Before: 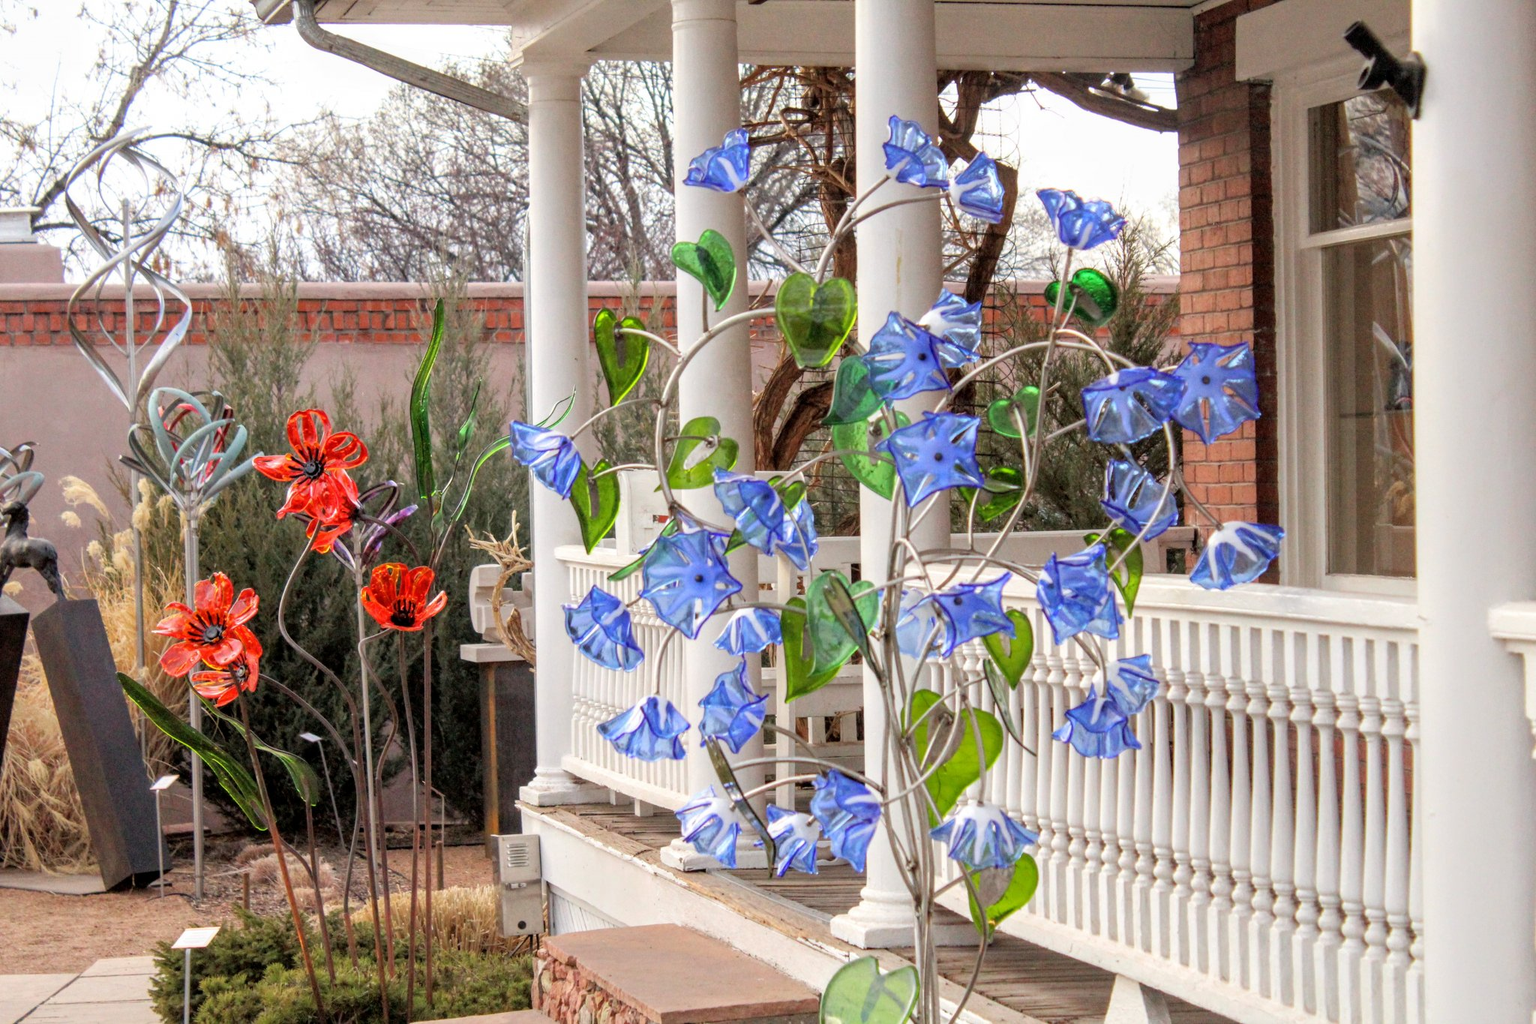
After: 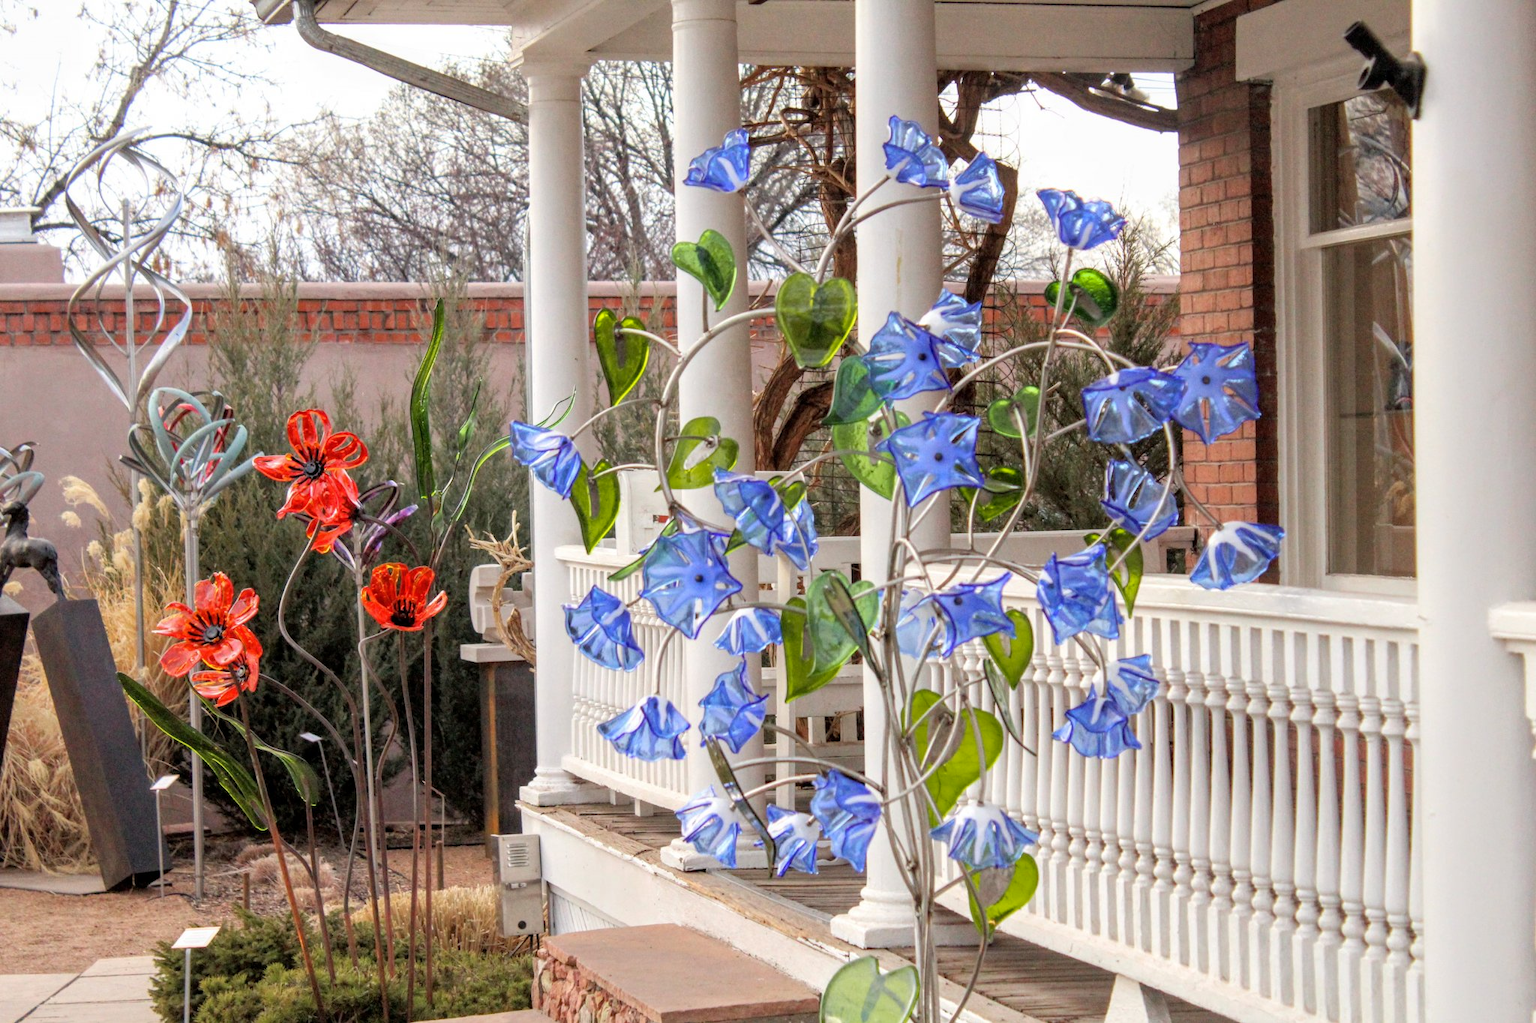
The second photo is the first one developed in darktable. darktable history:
color zones: curves: ch2 [(0, 0.5) (0.143, 0.5) (0.286, 0.489) (0.415, 0.421) (0.571, 0.5) (0.714, 0.5) (0.857, 0.5) (1, 0.5)]
